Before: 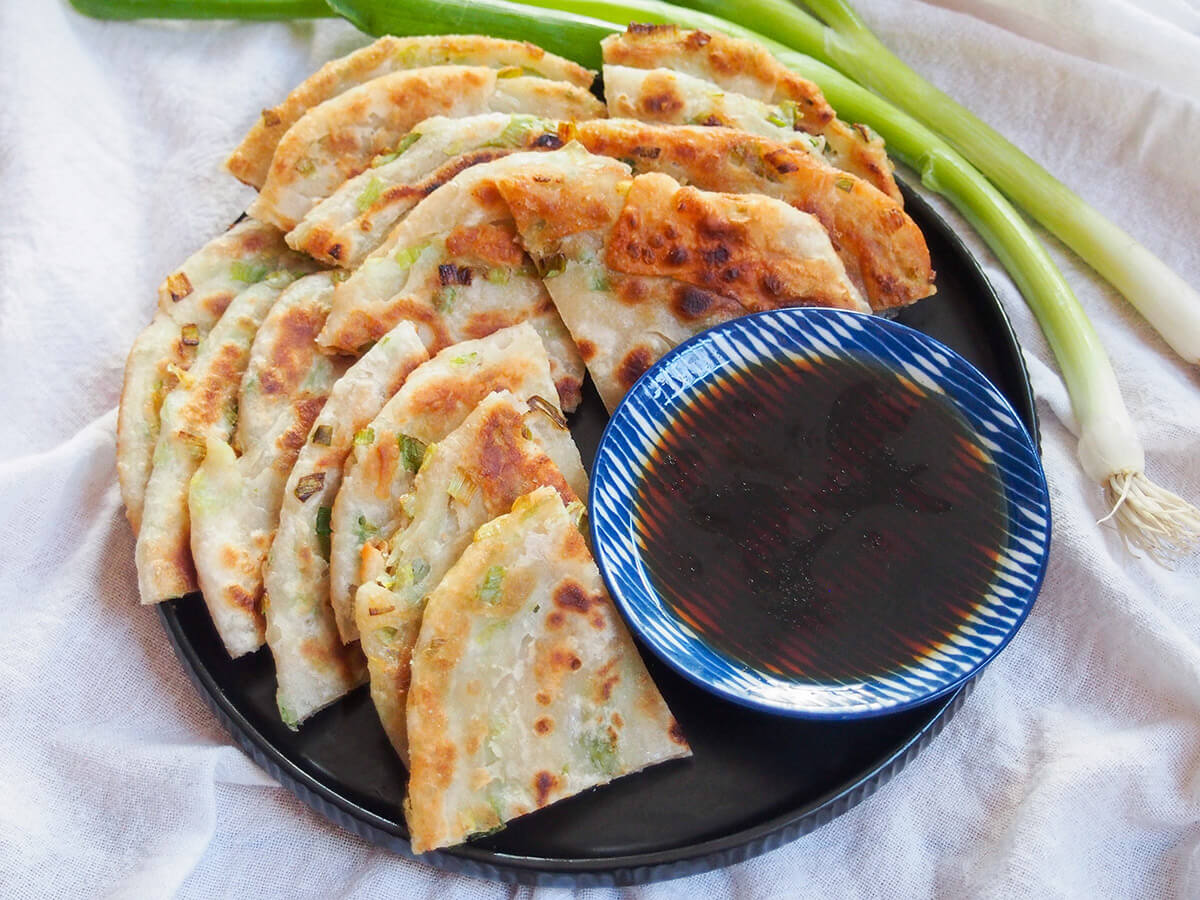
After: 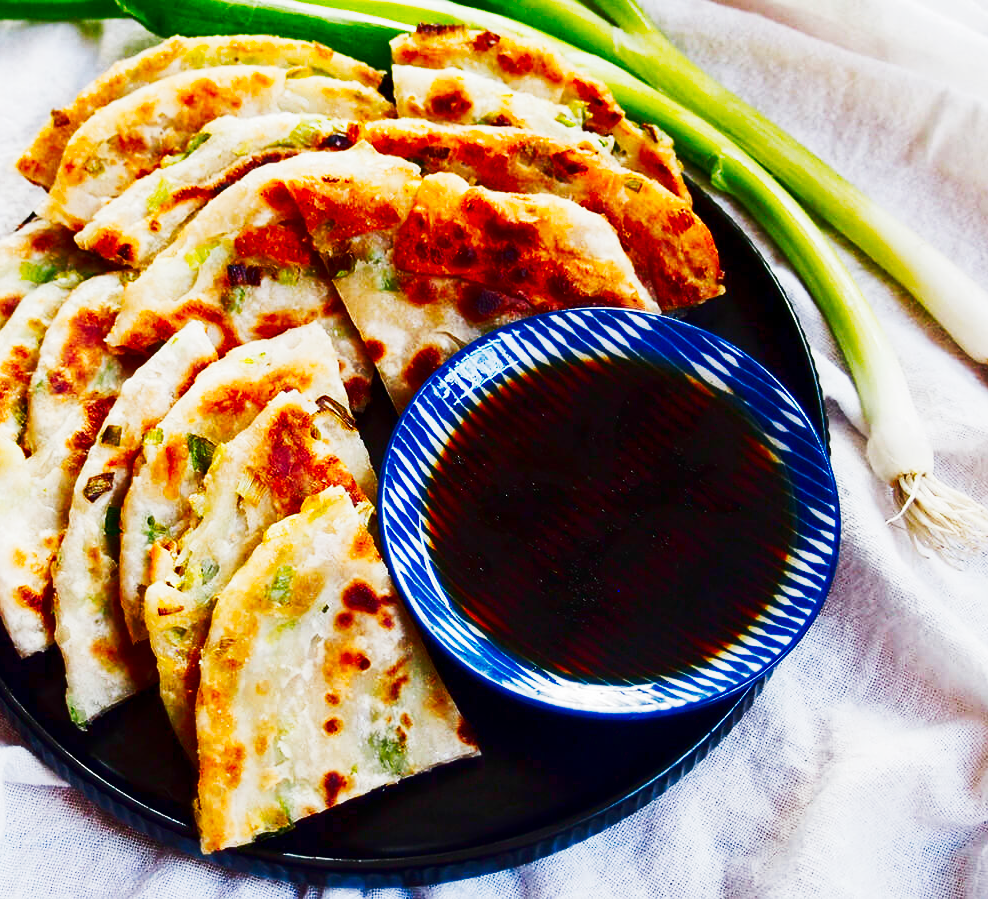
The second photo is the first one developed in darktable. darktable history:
crop: left 17.652%, bottom 0.028%
contrast brightness saturation: contrast 0.094, brightness -0.587, saturation 0.173
tone curve: curves: ch0 [(0, 0) (0.003, 0.004) (0.011, 0.015) (0.025, 0.034) (0.044, 0.061) (0.069, 0.095) (0.1, 0.137) (0.136, 0.186) (0.177, 0.243) (0.224, 0.307) (0.277, 0.416) (0.335, 0.533) (0.399, 0.641) (0.468, 0.748) (0.543, 0.829) (0.623, 0.886) (0.709, 0.924) (0.801, 0.951) (0.898, 0.975) (1, 1)], preserve colors none
